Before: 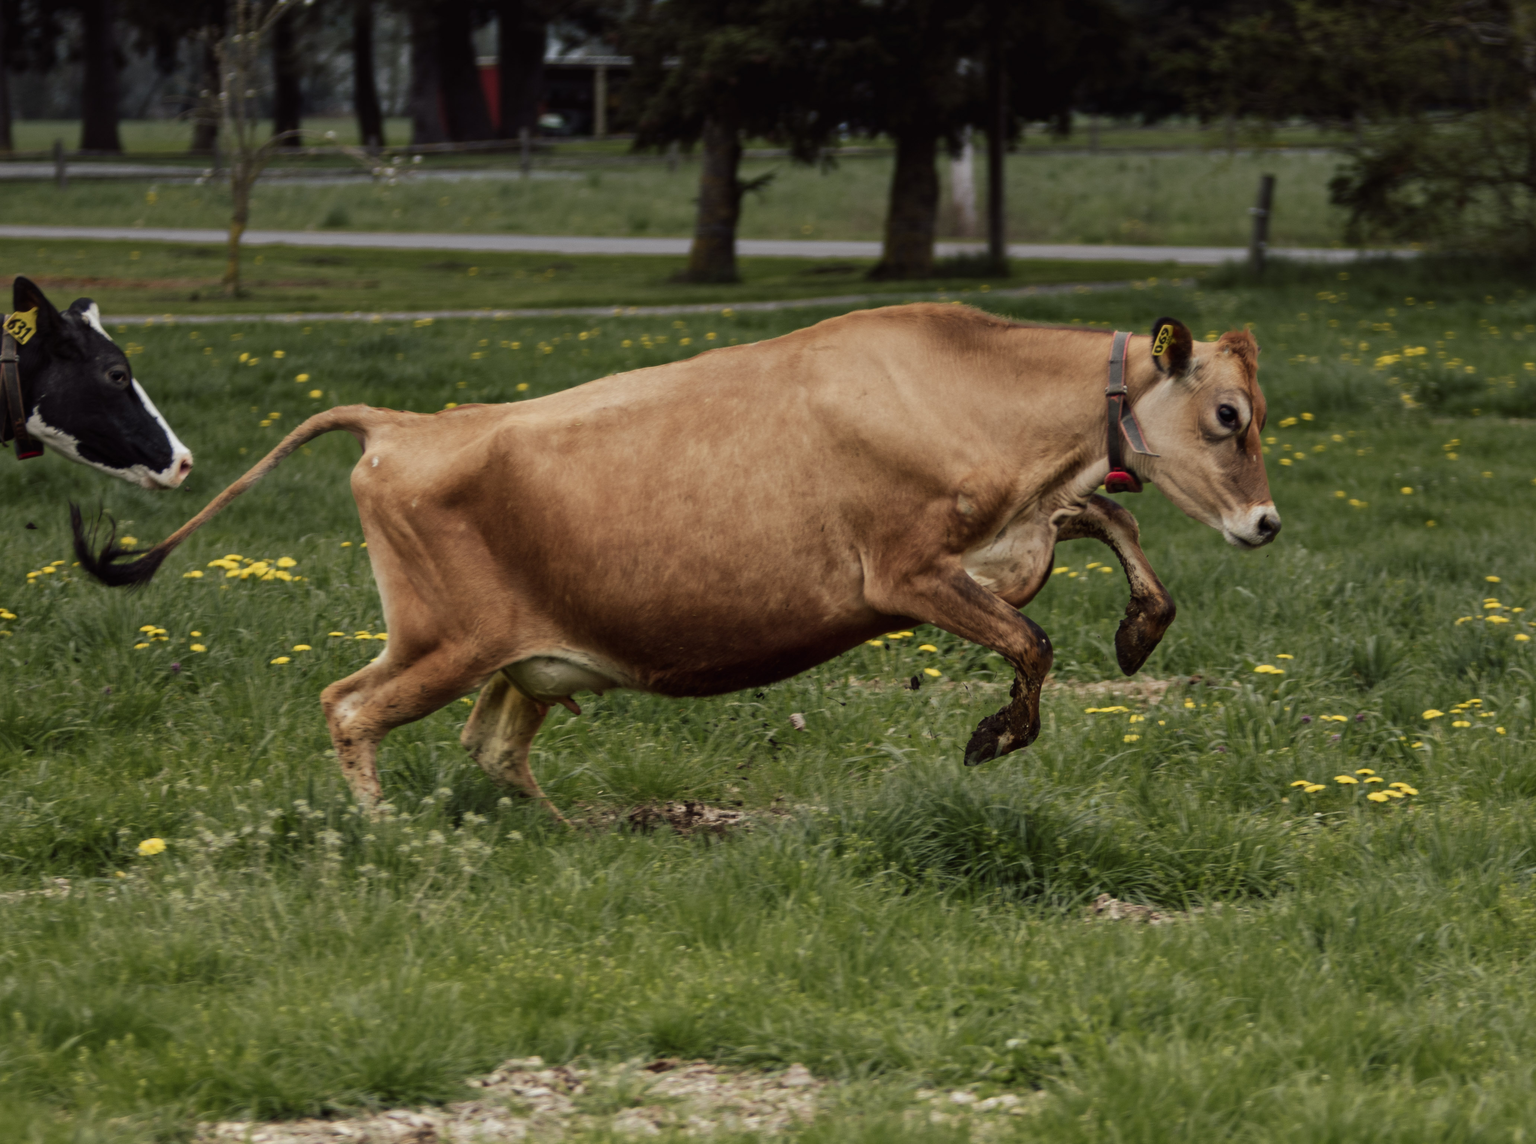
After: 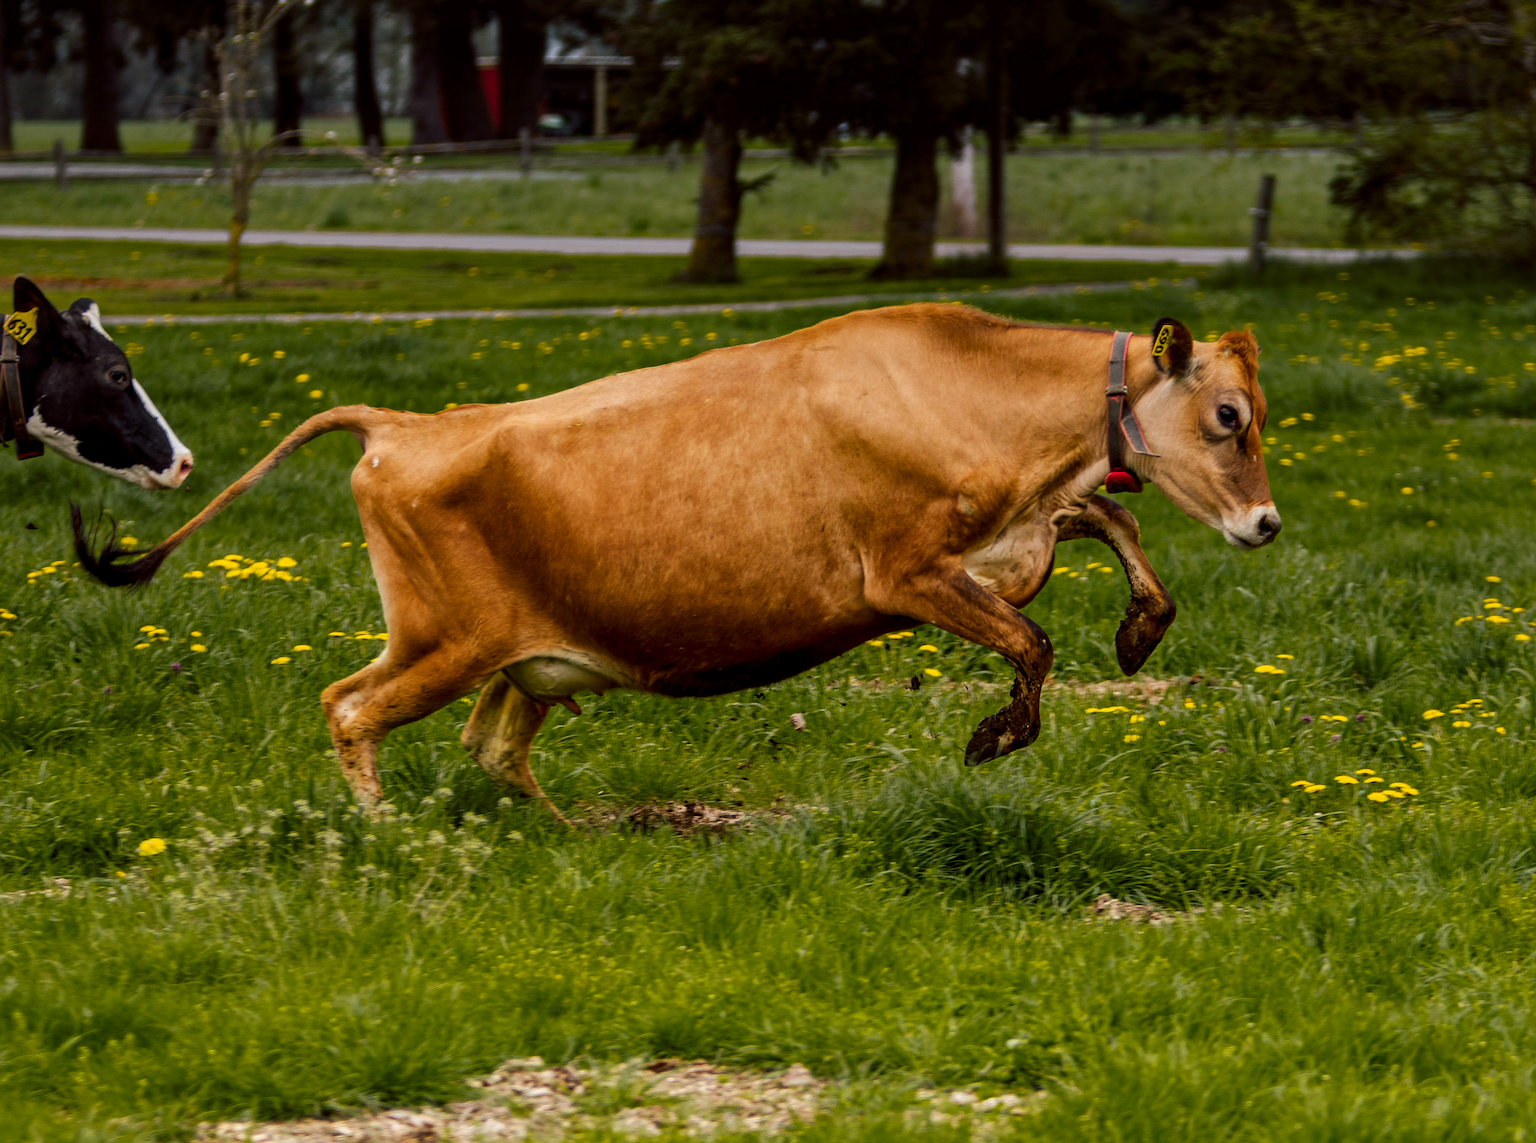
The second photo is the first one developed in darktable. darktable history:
sharpen: amount 0.575
rgb curve: mode RGB, independent channels
local contrast: on, module defaults
color correction: highlights a* 3.12, highlights b* -1.55, shadows a* -0.101, shadows b* 2.52, saturation 0.98
color balance rgb: linear chroma grading › global chroma 15%, perceptual saturation grading › global saturation 30%
